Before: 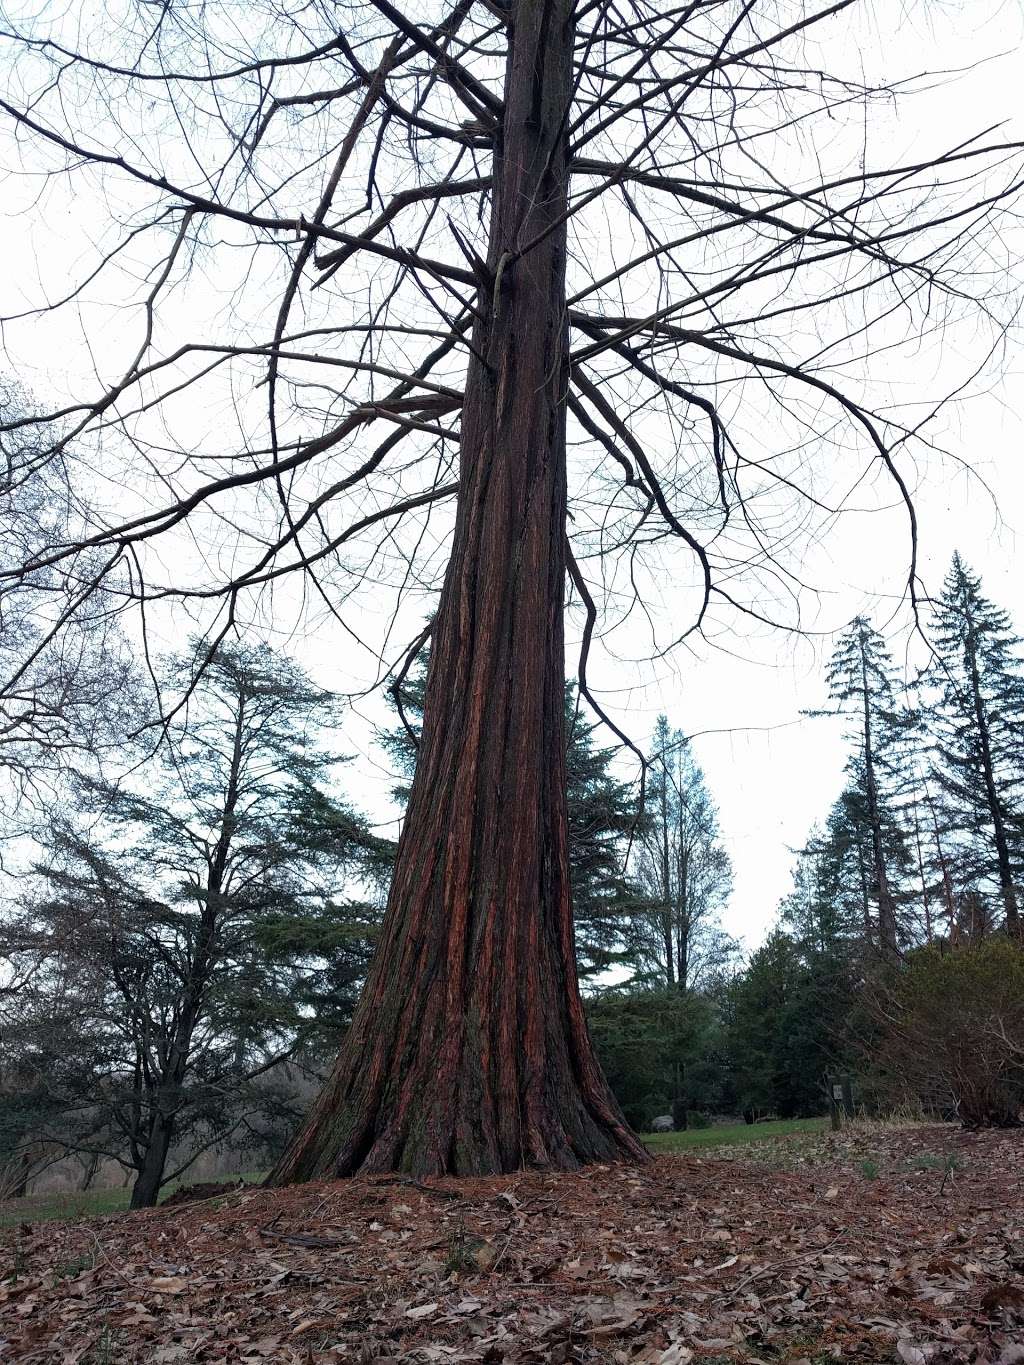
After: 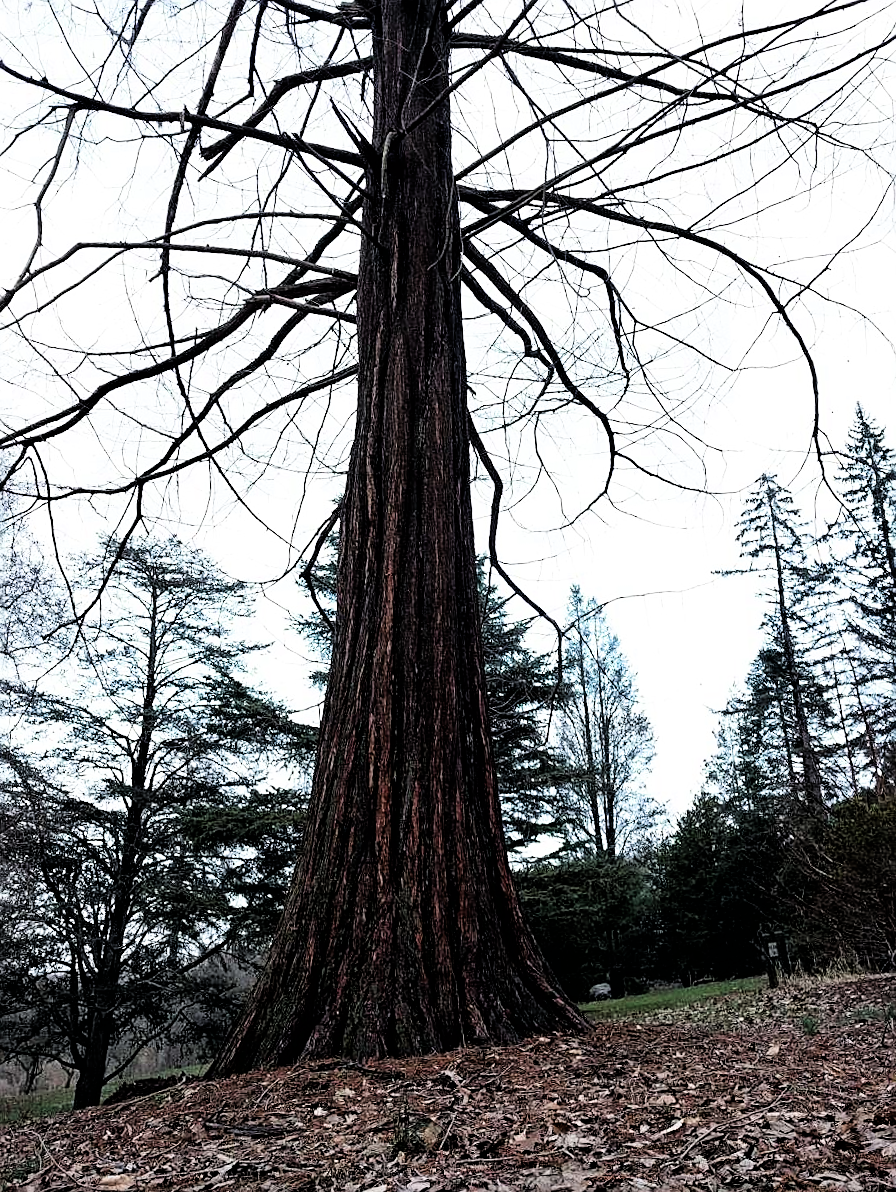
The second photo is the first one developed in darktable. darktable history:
exposure: black level correction 0.001, exposure 0.498 EV, compensate highlight preservation false
crop and rotate: angle 3.48°, left 5.523%, top 5.69%
sharpen: on, module defaults
filmic rgb: black relative exposure -4.05 EV, white relative exposure 2.98 EV, hardness 2.99, contrast 1.513
